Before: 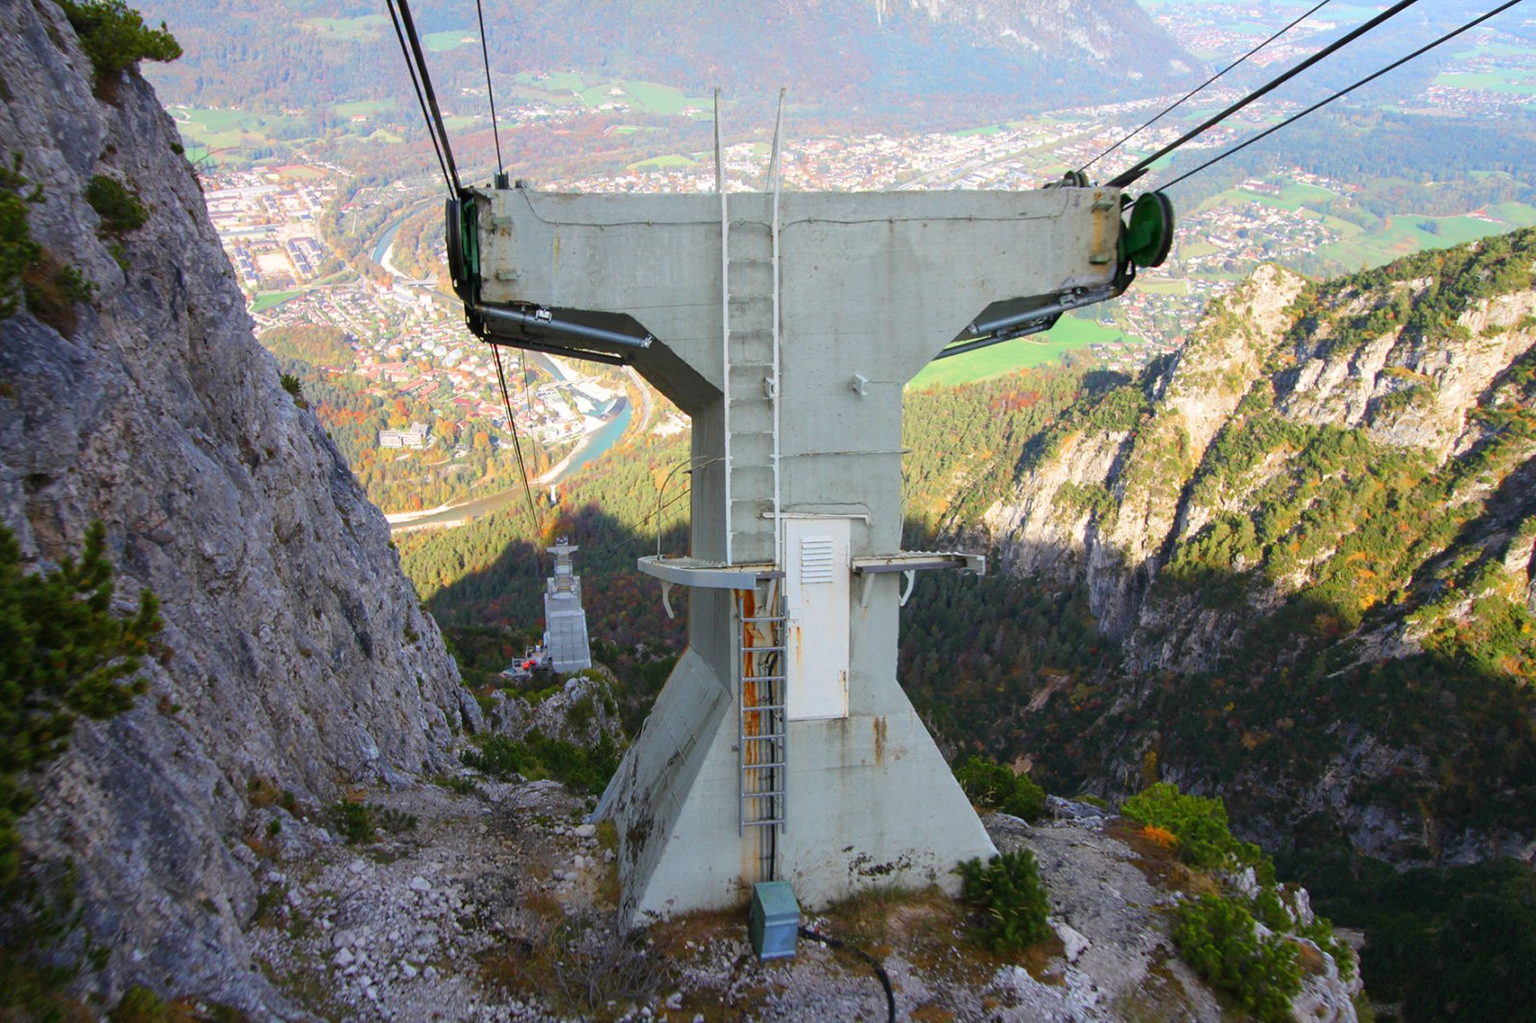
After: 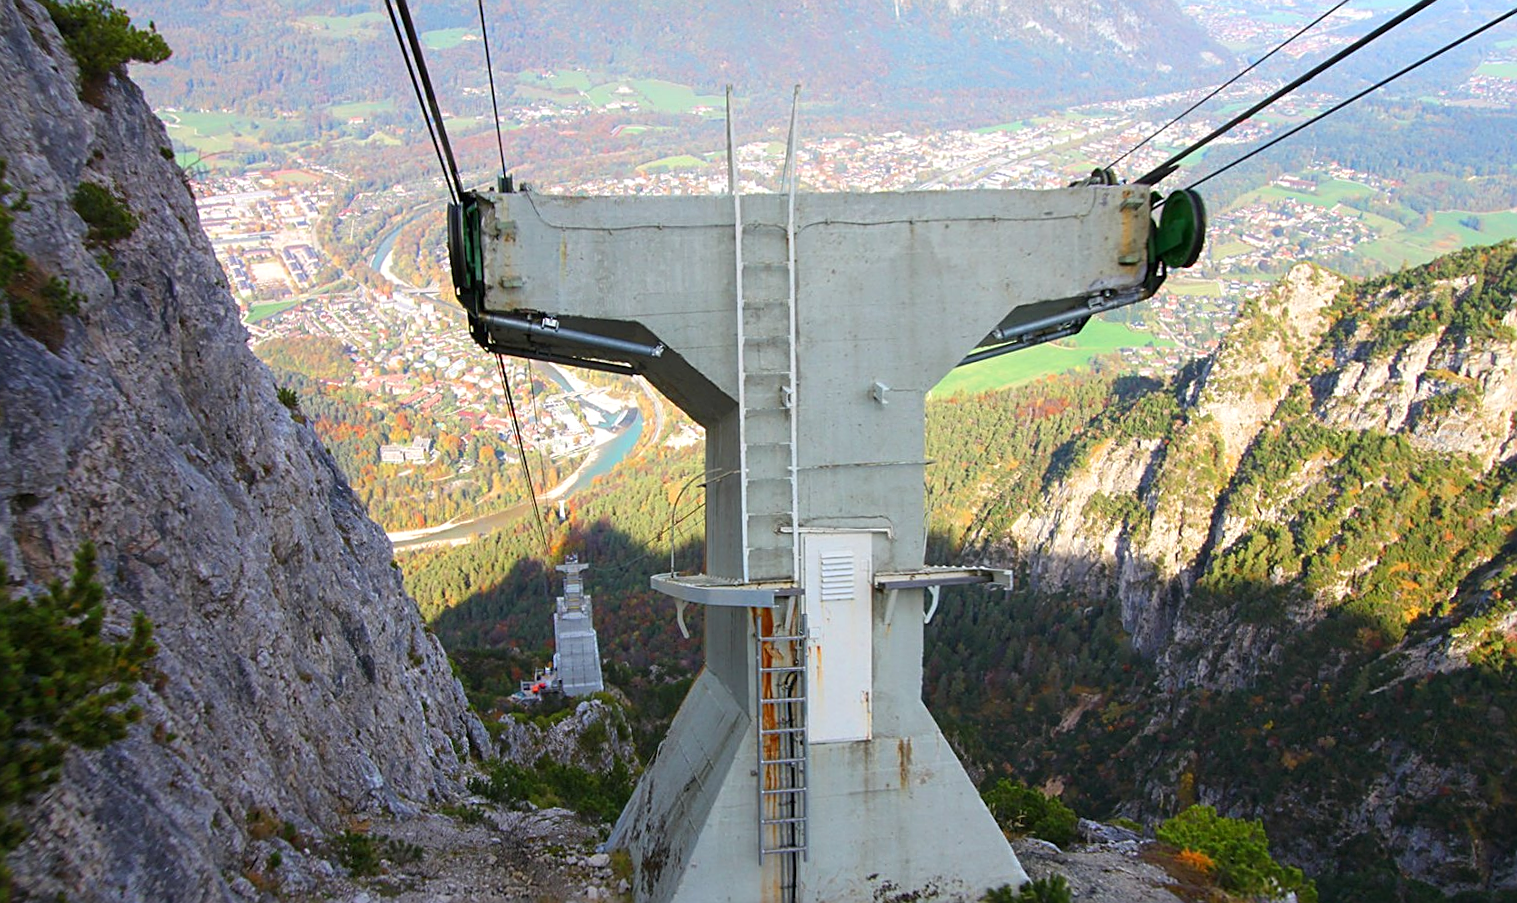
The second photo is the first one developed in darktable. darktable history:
tone equalizer: on, module defaults
exposure: exposure 0.081 EV, compensate highlight preservation false
sharpen: on, module defaults
crop and rotate: angle 0.524°, left 0.263%, right 3.609%, bottom 14.119%
